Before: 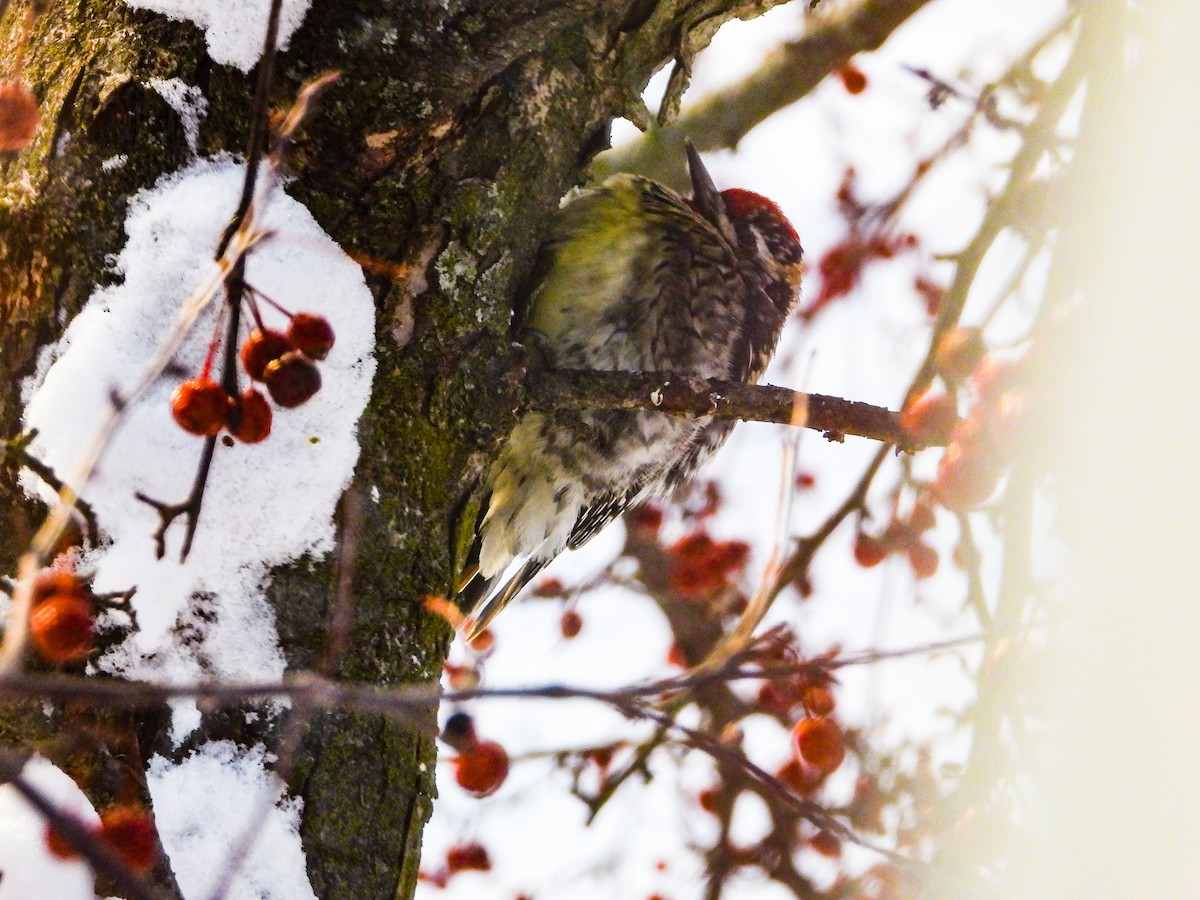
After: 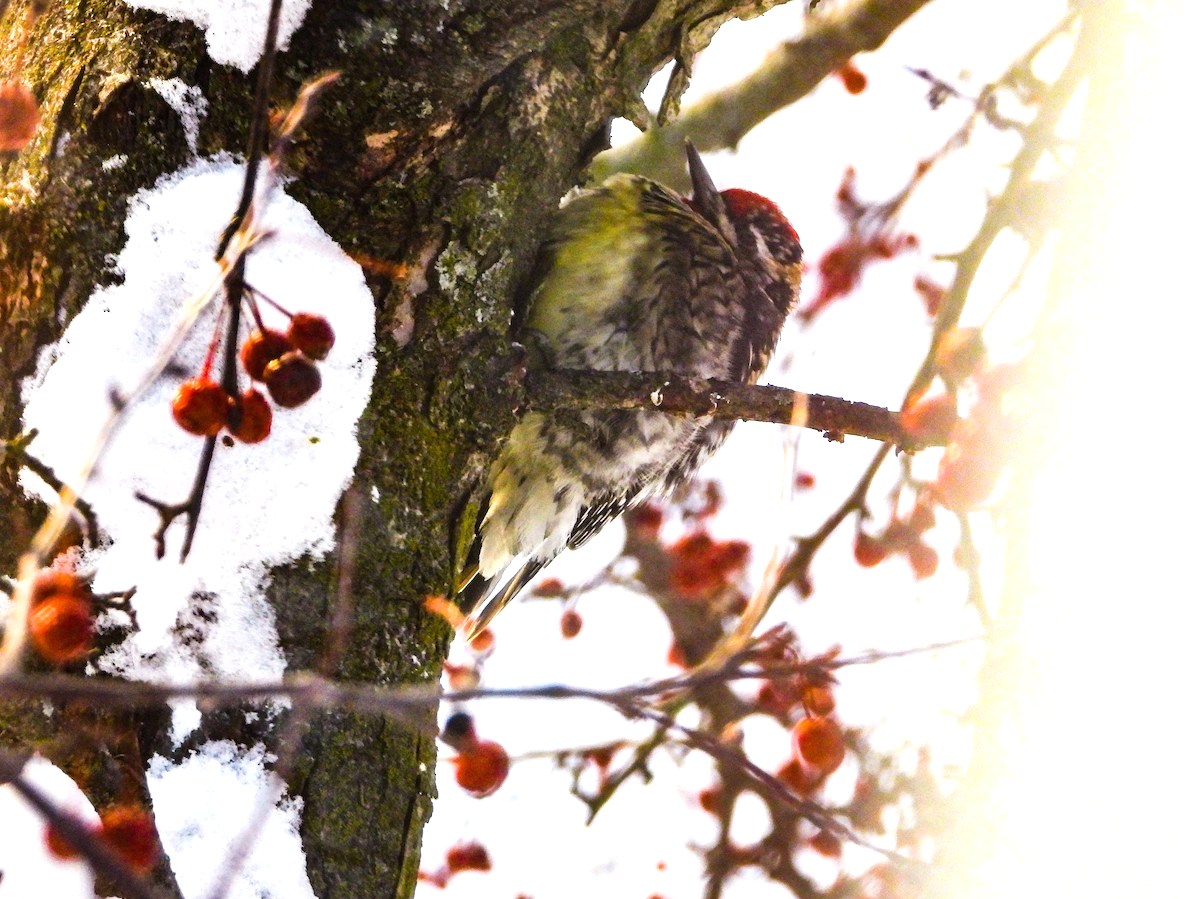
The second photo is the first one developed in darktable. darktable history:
exposure: black level correction 0, exposure 0.5 EV, compensate highlight preservation false
crop: bottom 0.071%
